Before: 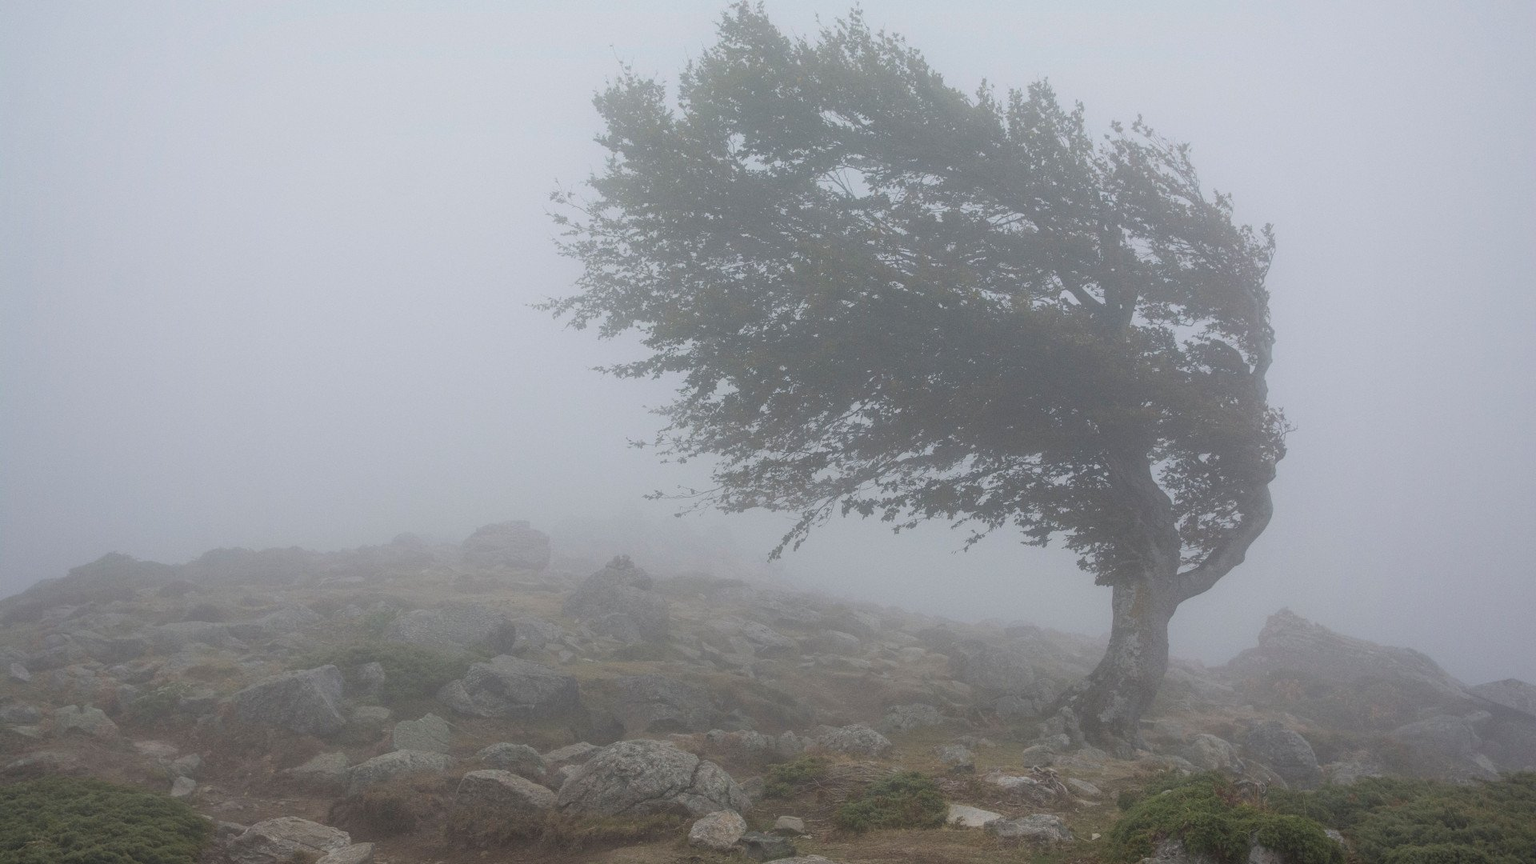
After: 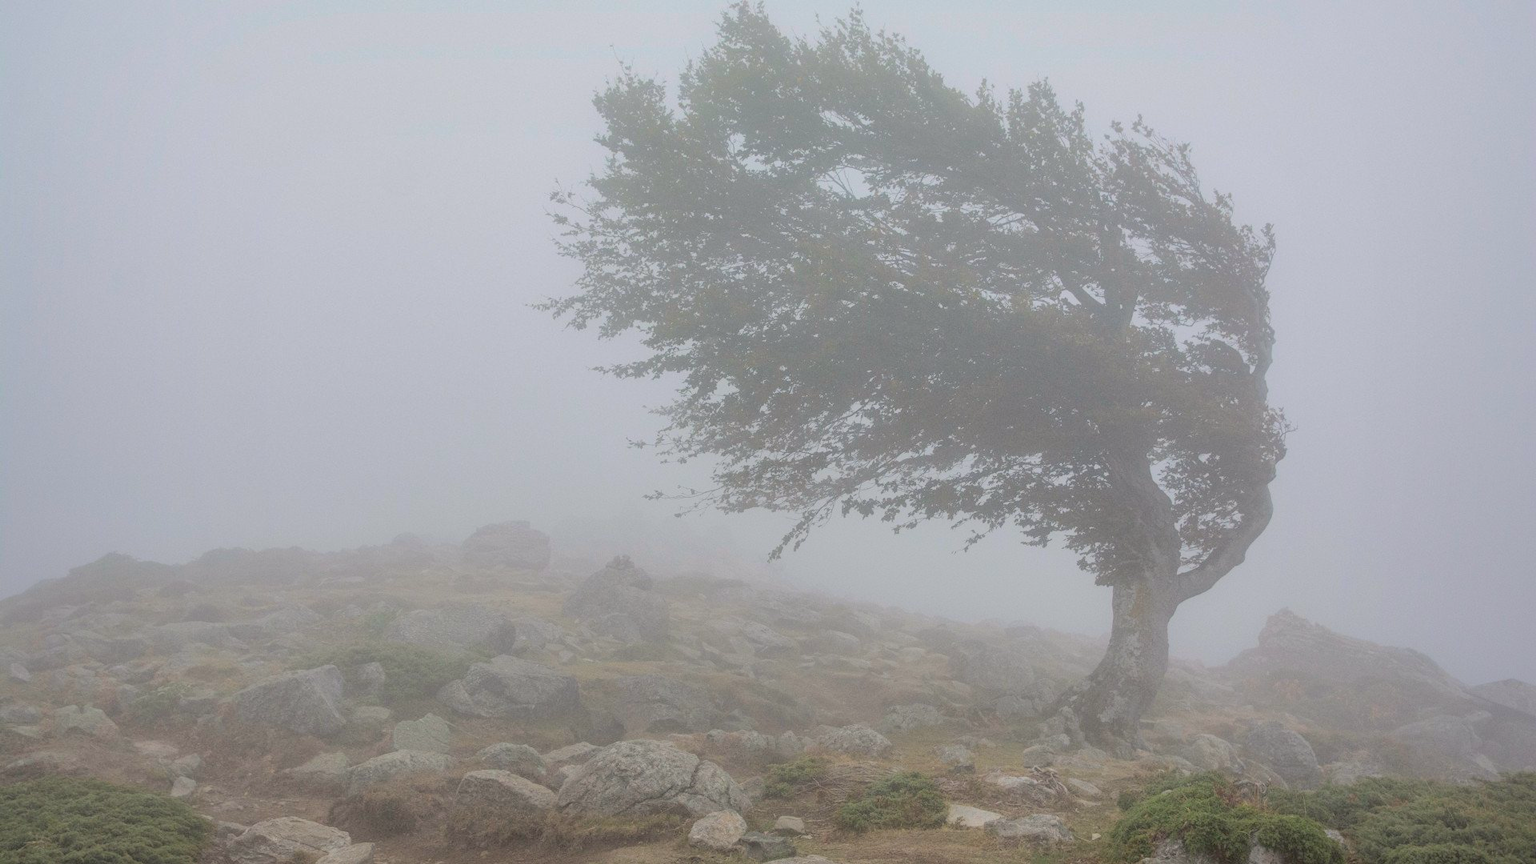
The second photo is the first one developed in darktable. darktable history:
tone curve: curves: ch0 [(0, 0.01) (0.052, 0.045) (0.136, 0.133) (0.275, 0.35) (0.43, 0.54) (0.676, 0.751) (0.89, 0.919) (1, 1)]; ch1 [(0, 0) (0.094, 0.081) (0.285, 0.299) (0.385, 0.403) (0.447, 0.429) (0.495, 0.496) (0.544, 0.552) (0.589, 0.612) (0.722, 0.728) (1, 1)]; ch2 [(0, 0) (0.257, 0.217) (0.43, 0.421) (0.498, 0.507) (0.531, 0.544) (0.56, 0.579) (0.625, 0.642) (1, 1)], color space Lab, independent channels, preserve colors none
shadows and highlights: on, module defaults
